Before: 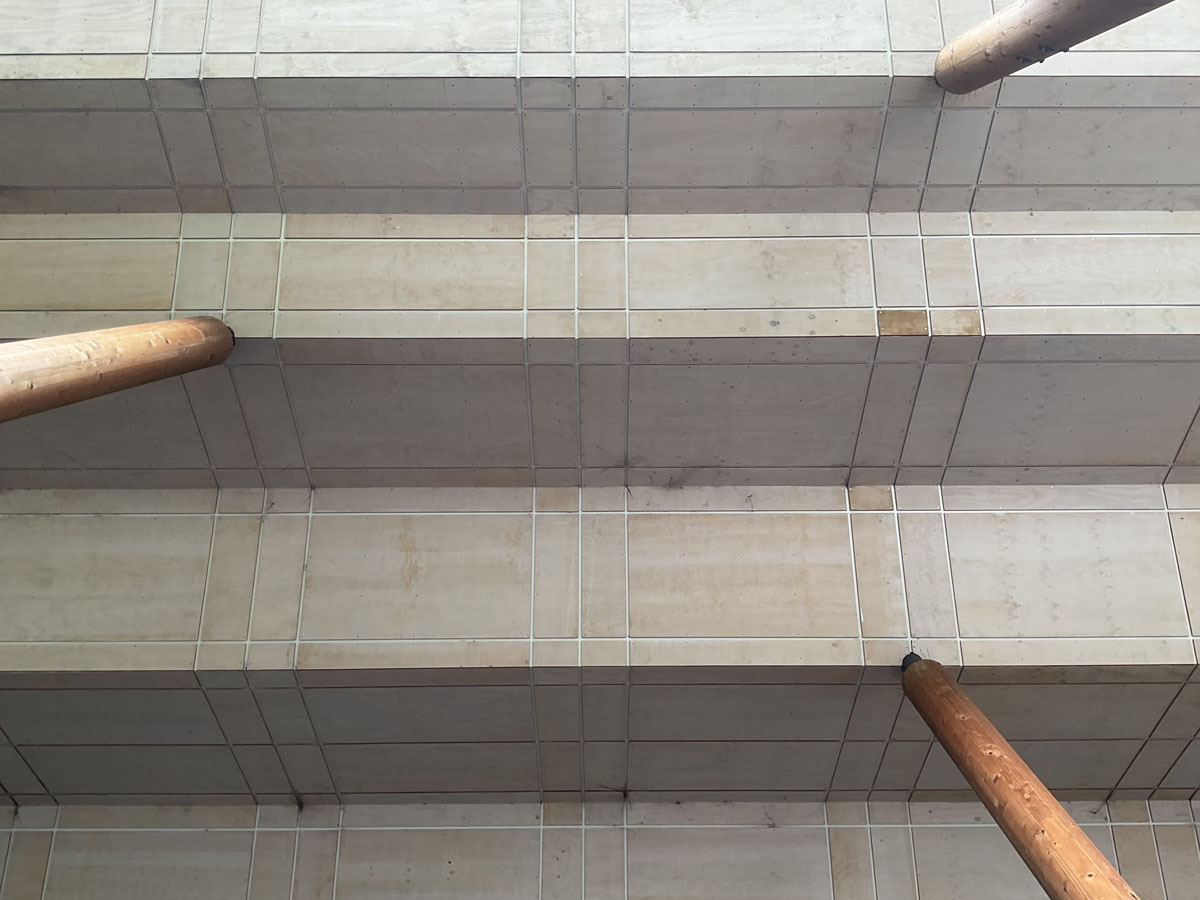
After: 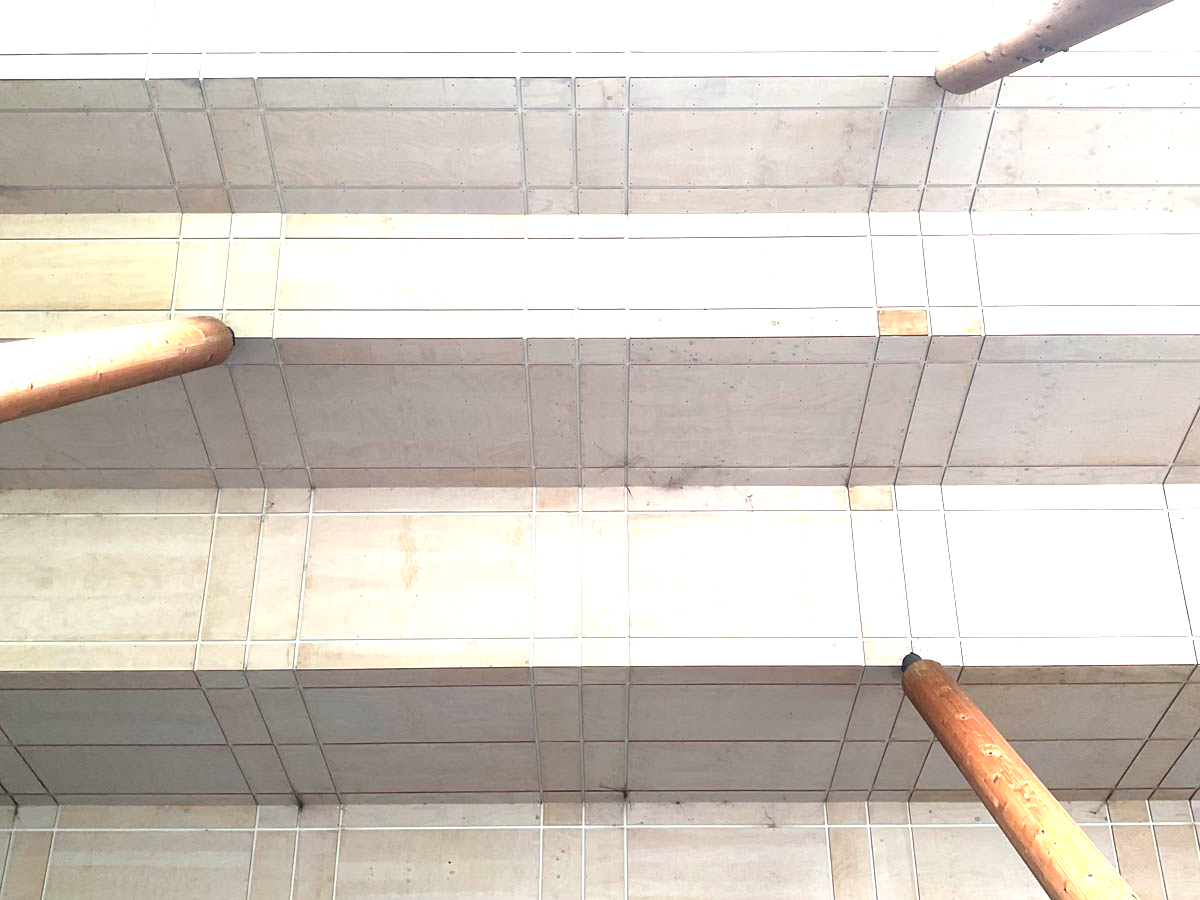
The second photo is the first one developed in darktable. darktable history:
exposure: black level correction 0, exposure 1.577 EV, compensate highlight preservation false
